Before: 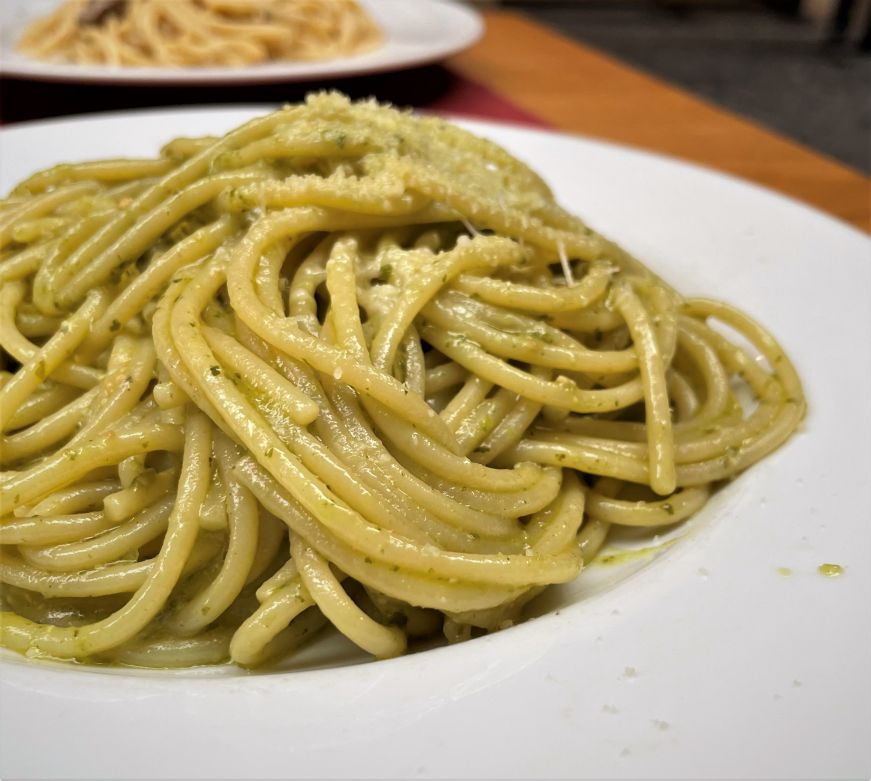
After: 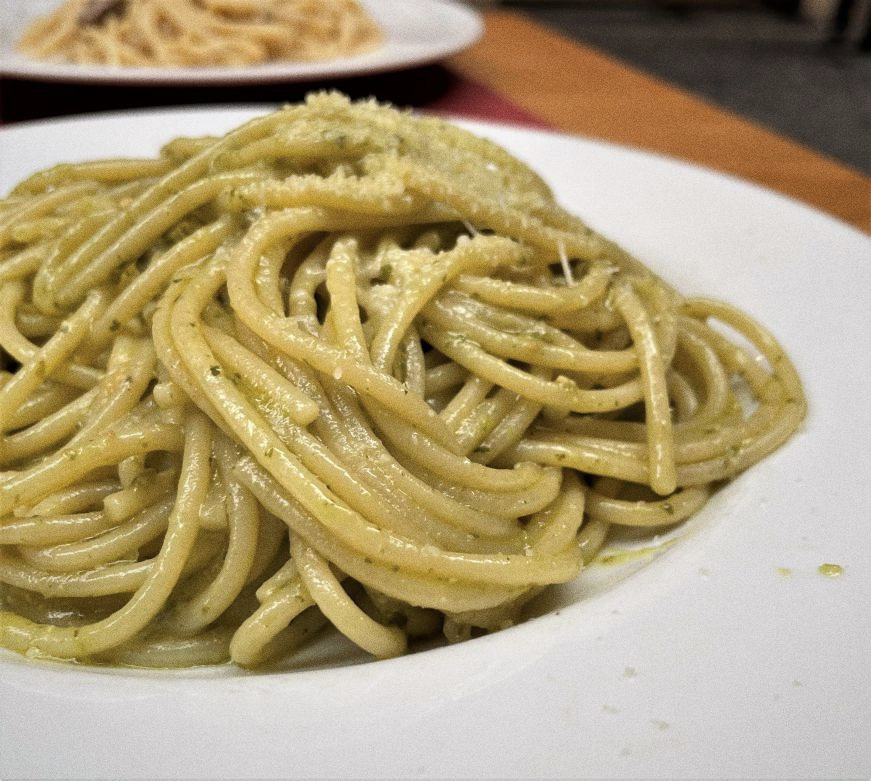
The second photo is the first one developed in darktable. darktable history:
grain: coarseness 0.47 ISO
color correction: saturation 0.85
